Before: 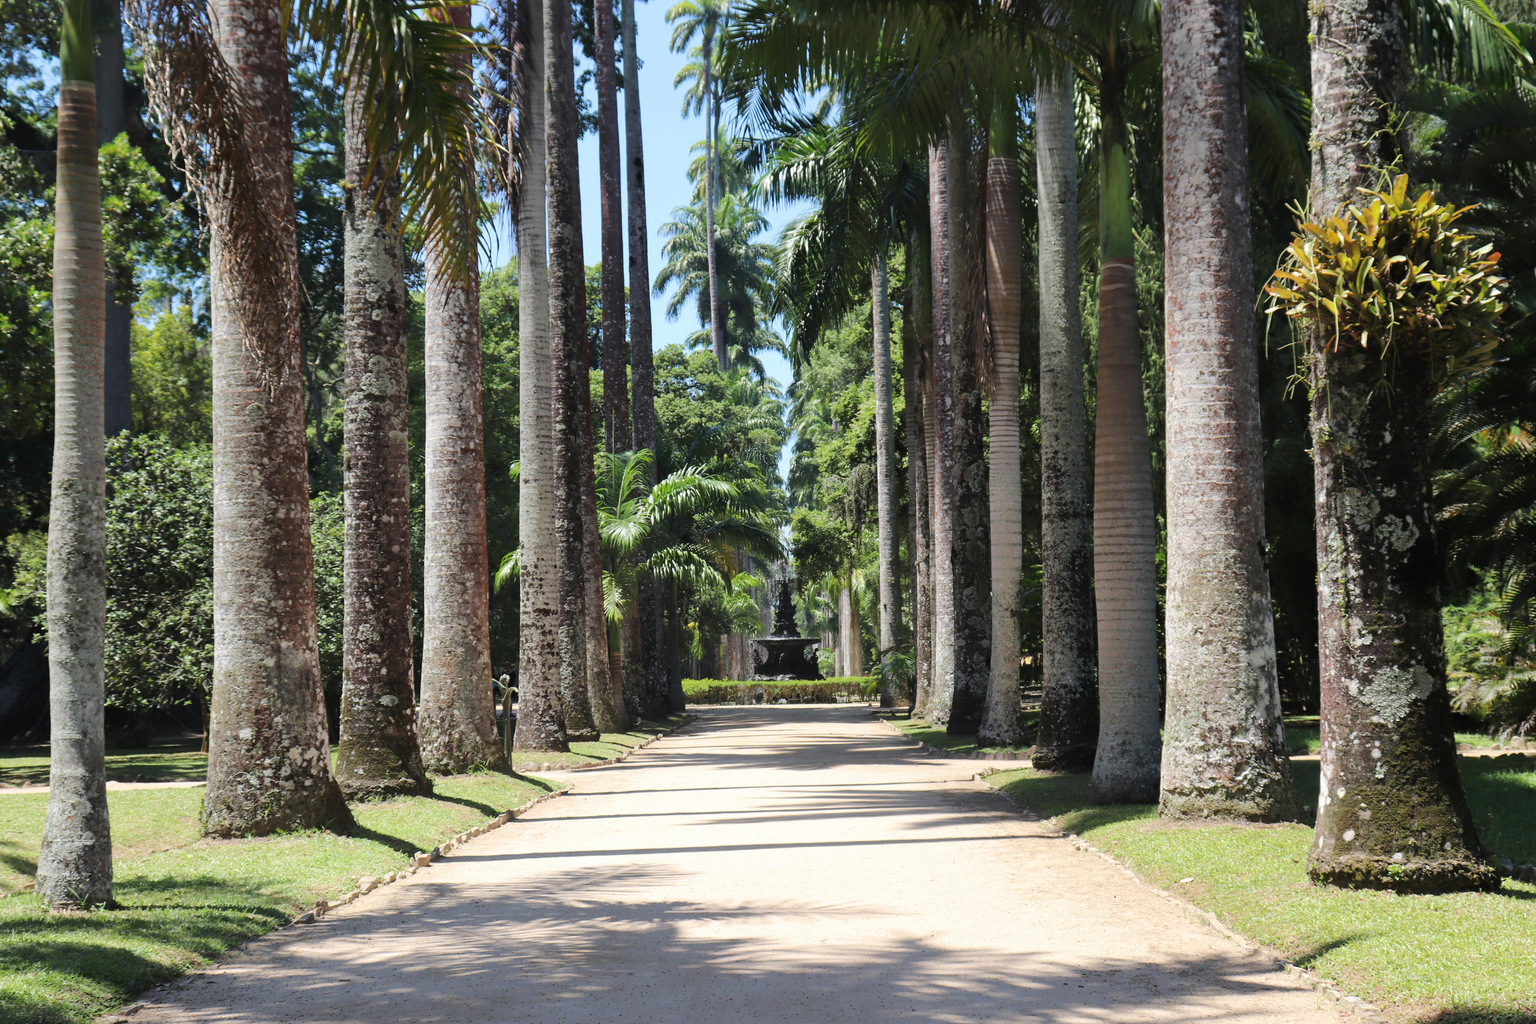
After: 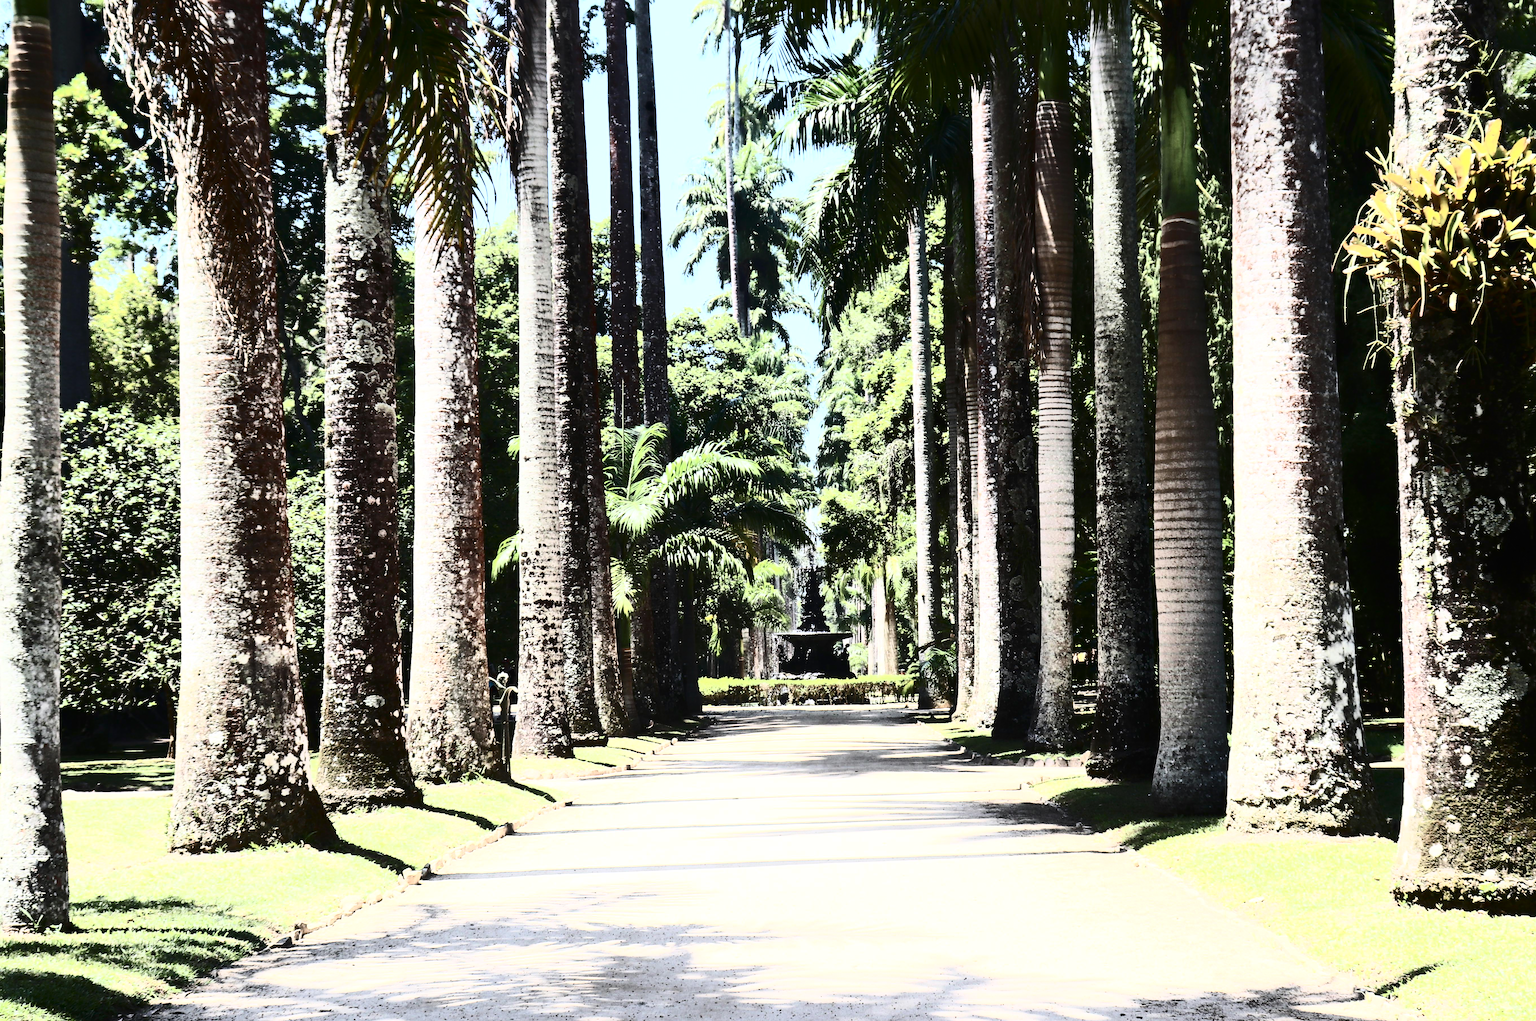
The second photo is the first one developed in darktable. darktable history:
color correction: highlights b* -0.021, saturation 0.831
contrast brightness saturation: contrast 0.915, brightness 0.197
exposure: exposure 0.495 EV, compensate highlight preservation false
sharpen: amount 0.217
crop: left 3.267%, top 6.475%, right 6.261%, bottom 3.275%
